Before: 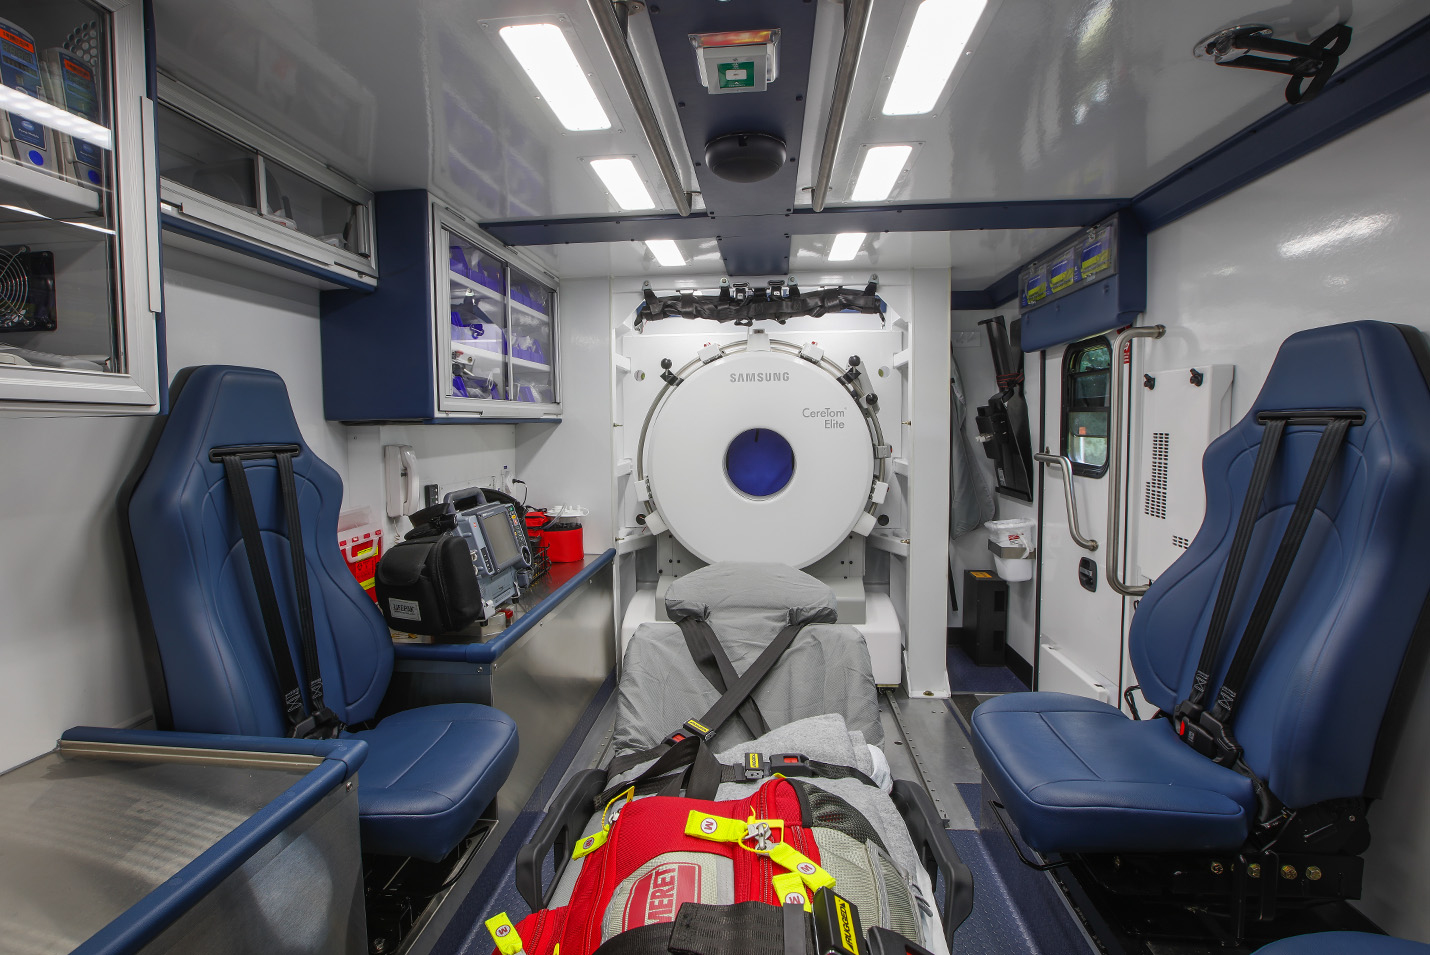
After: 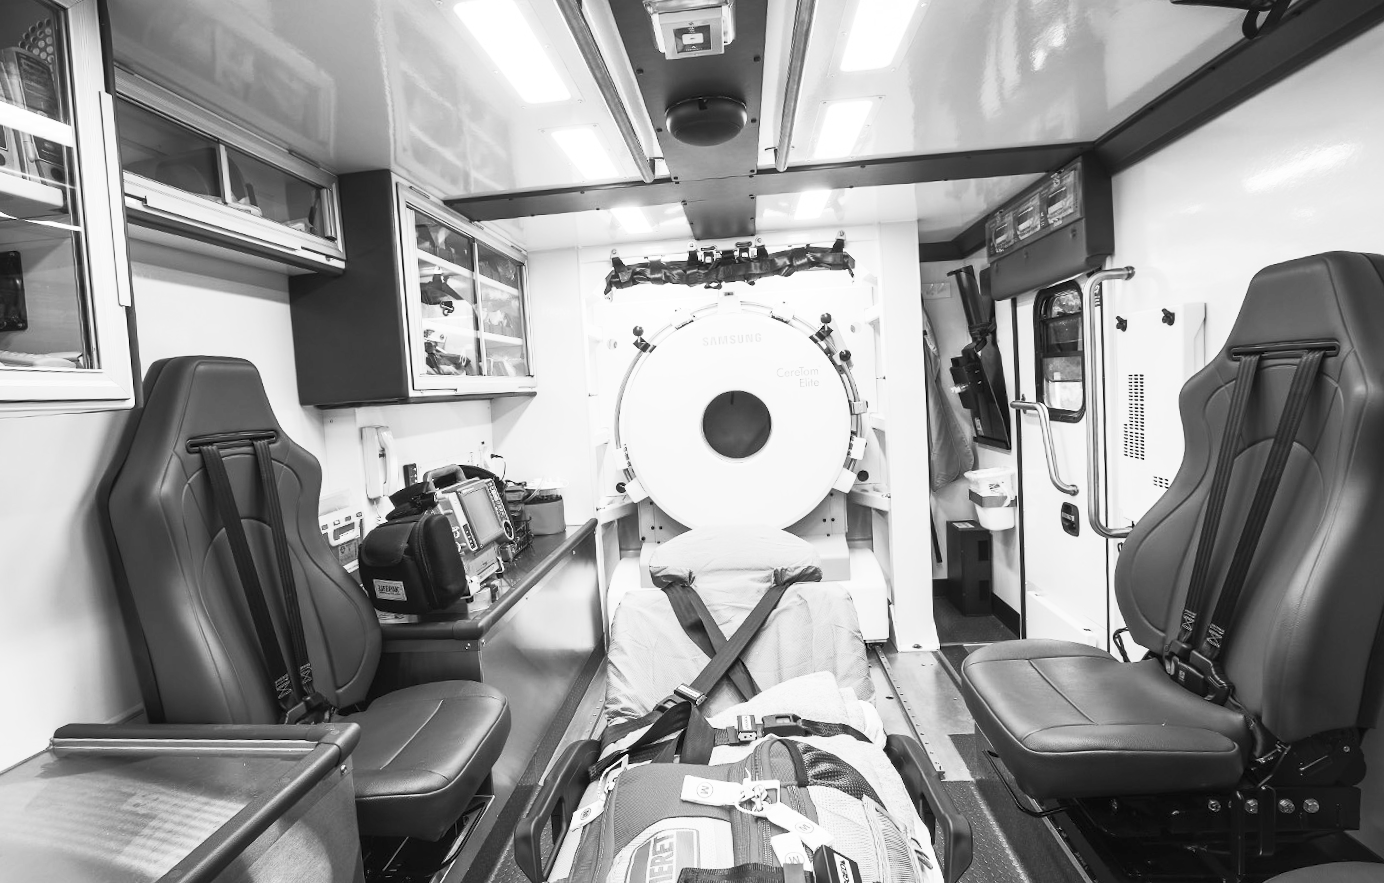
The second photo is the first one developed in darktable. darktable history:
contrast brightness saturation: contrast 0.53, brightness 0.47, saturation -1
rotate and perspective: rotation -3°, crop left 0.031, crop right 0.968, crop top 0.07, crop bottom 0.93
